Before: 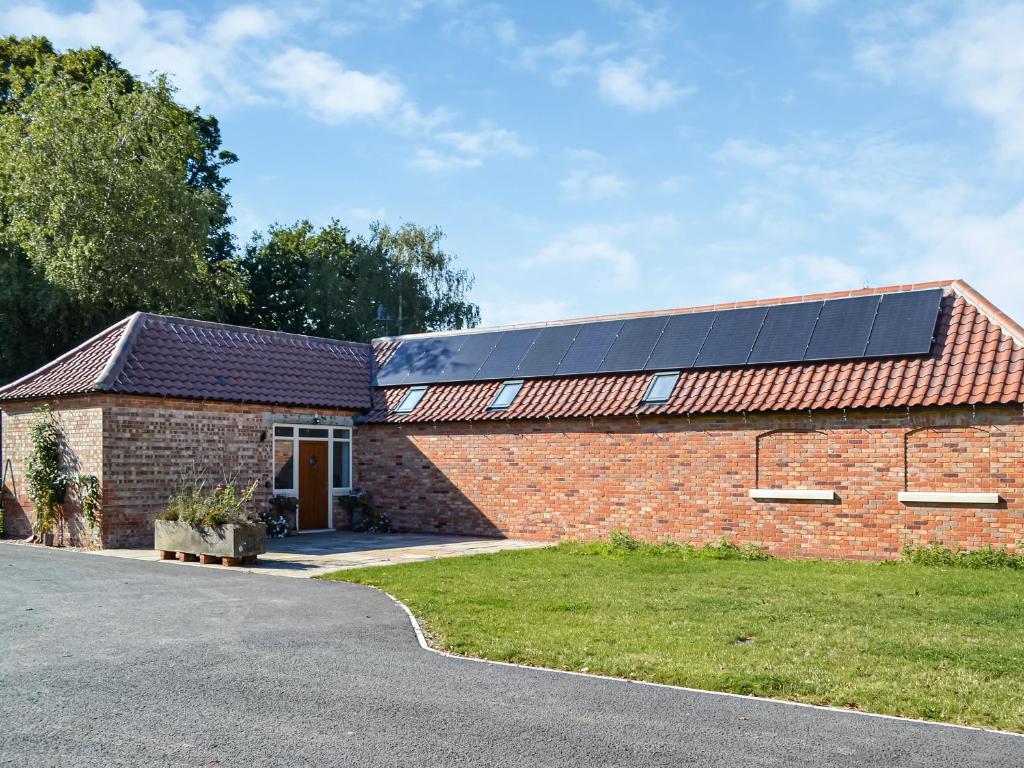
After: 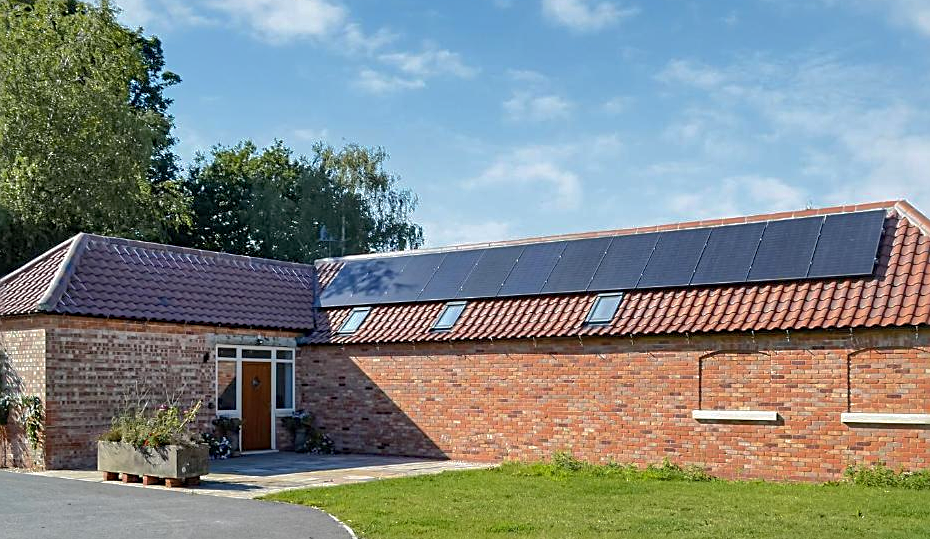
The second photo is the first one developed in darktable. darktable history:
exposure: black level correction 0.002, compensate highlight preservation false
shadows and highlights: shadows 40, highlights -60
crop: left 5.596%, top 10.314%, right 3.534%, bottom 19.395%
sharpen: on, module defaults
